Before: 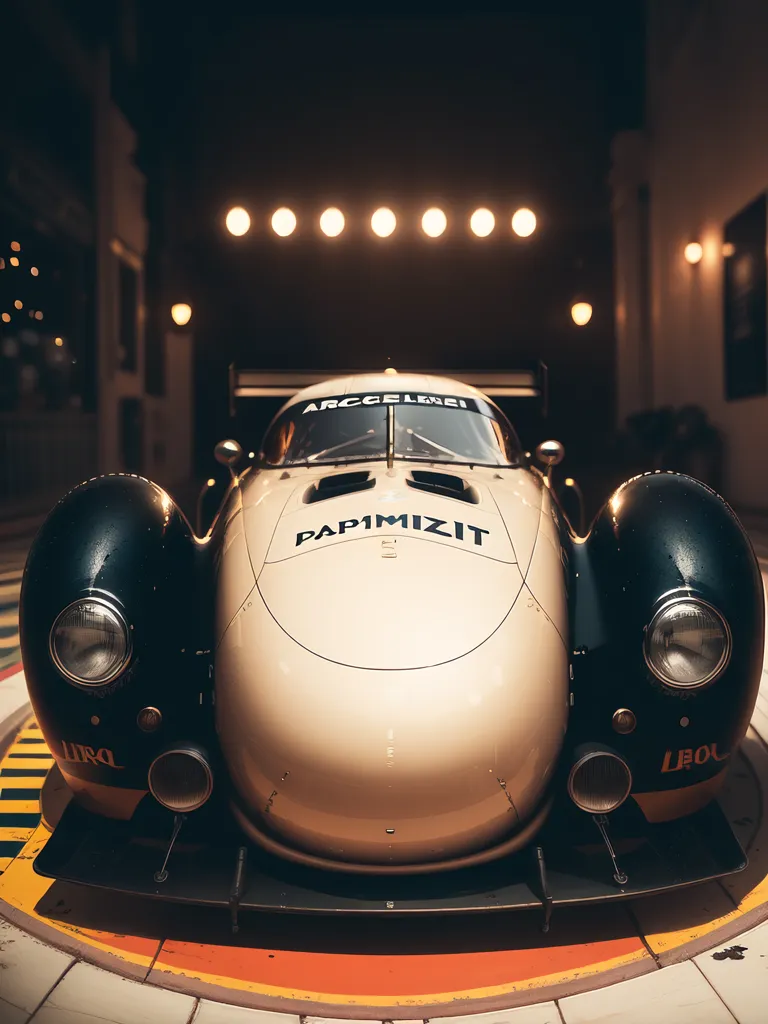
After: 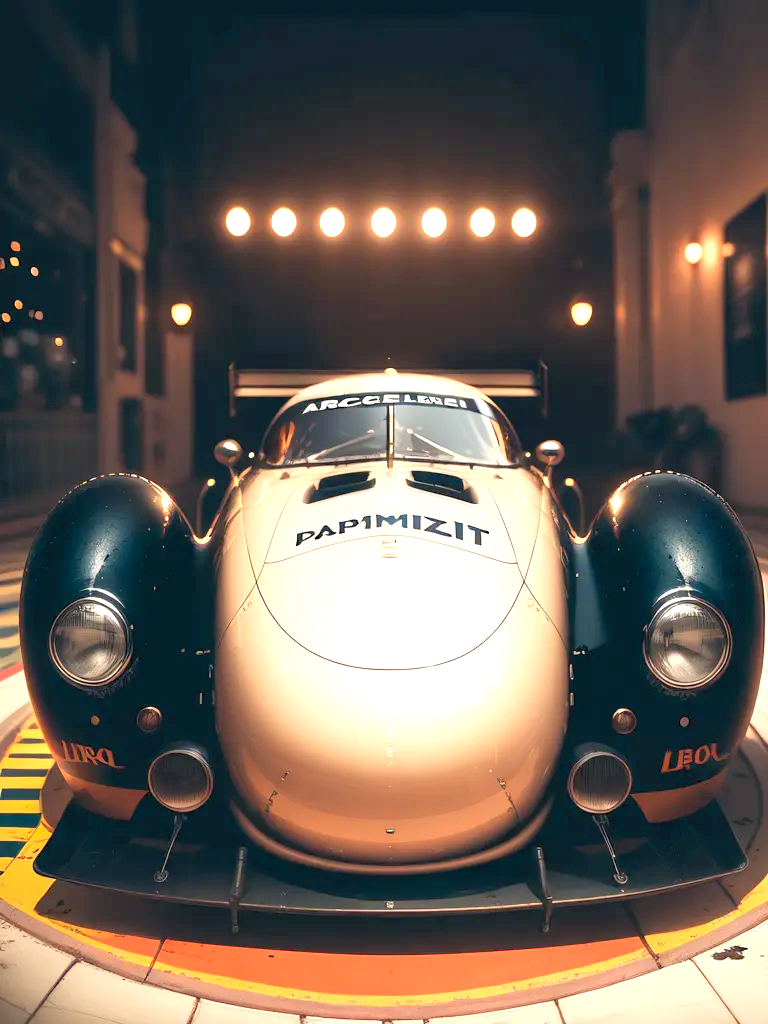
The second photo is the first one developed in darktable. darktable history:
levels: levels [0.036, 0.364, 0.827]
